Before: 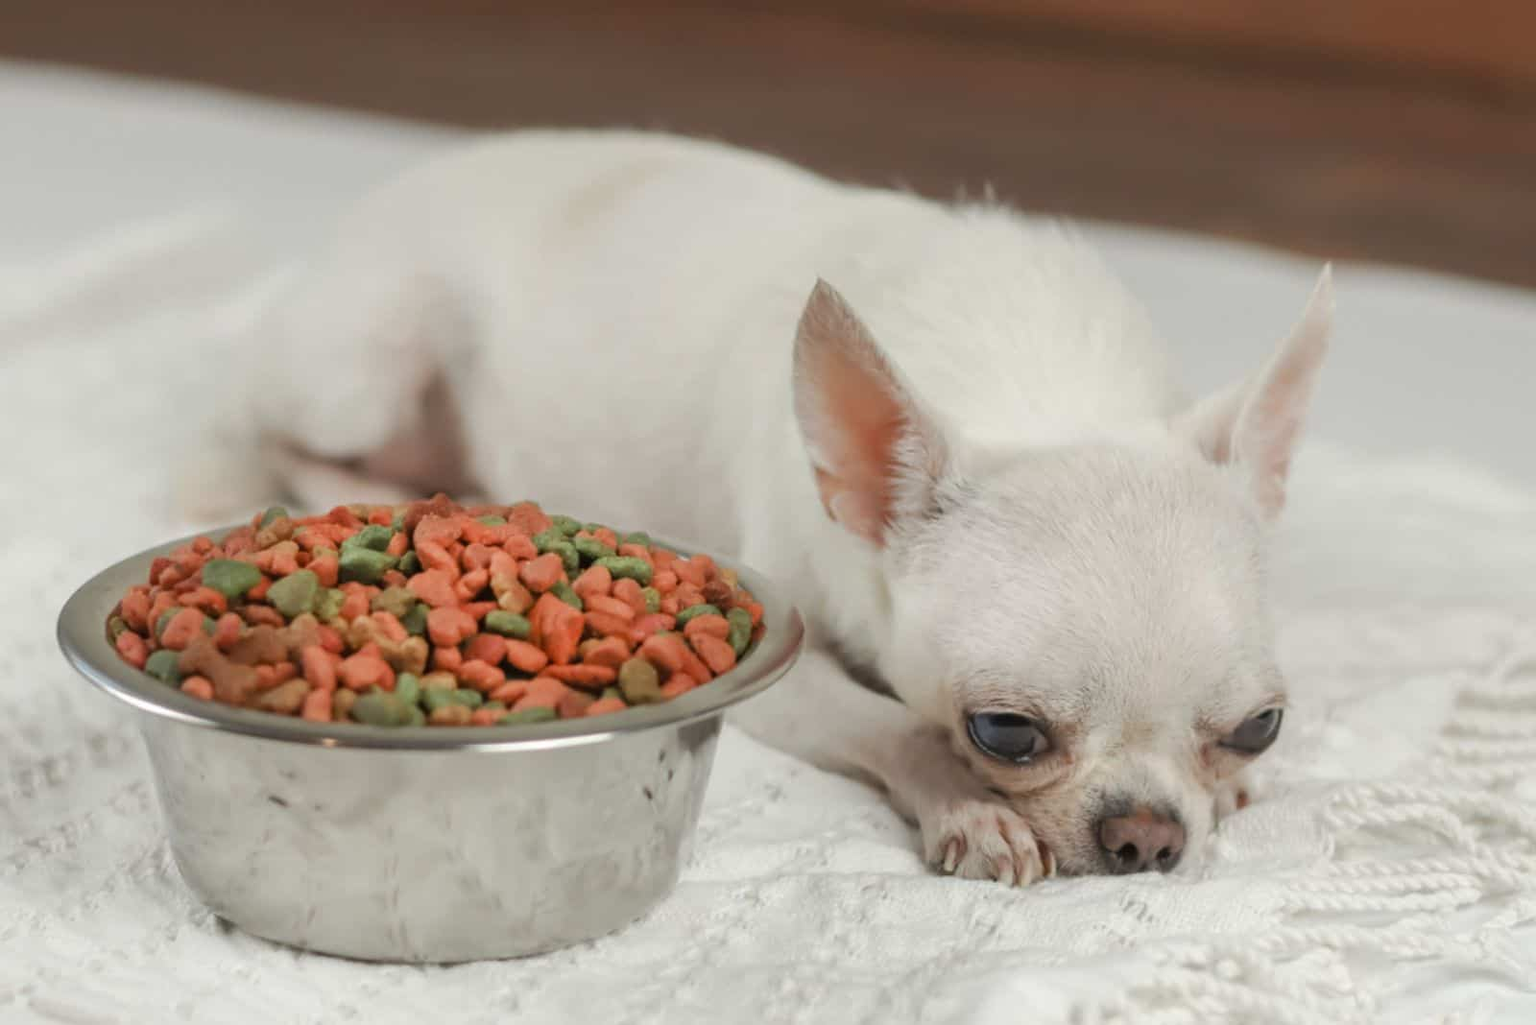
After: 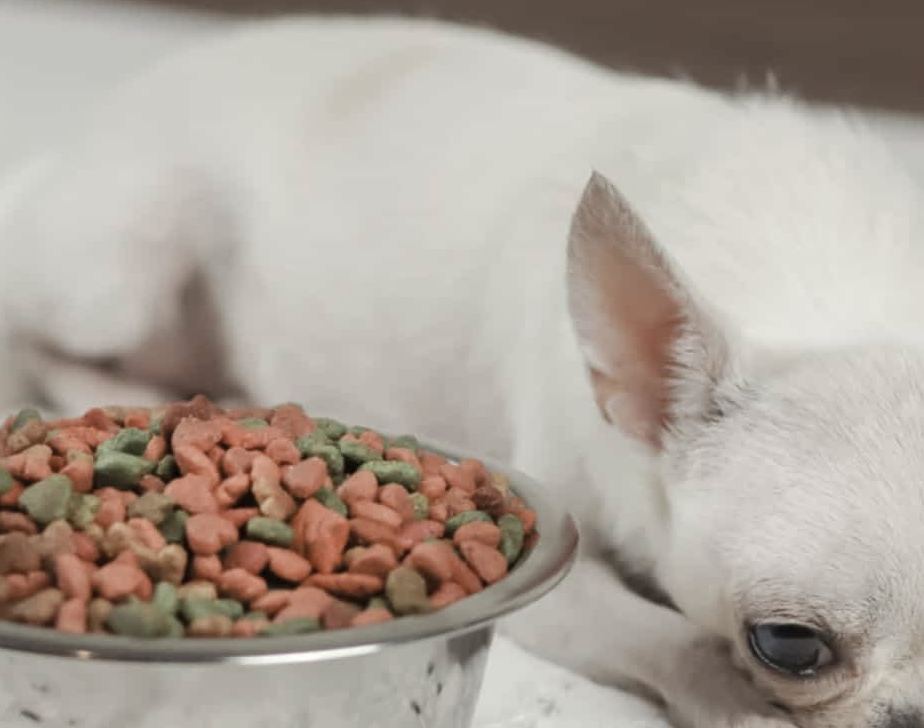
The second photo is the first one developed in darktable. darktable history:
contrast brightness saturation: contrast 0.1, saturation -0.36
crop: left 16.202%, top 11.208%, right 26.045%, bottom 20.557%
